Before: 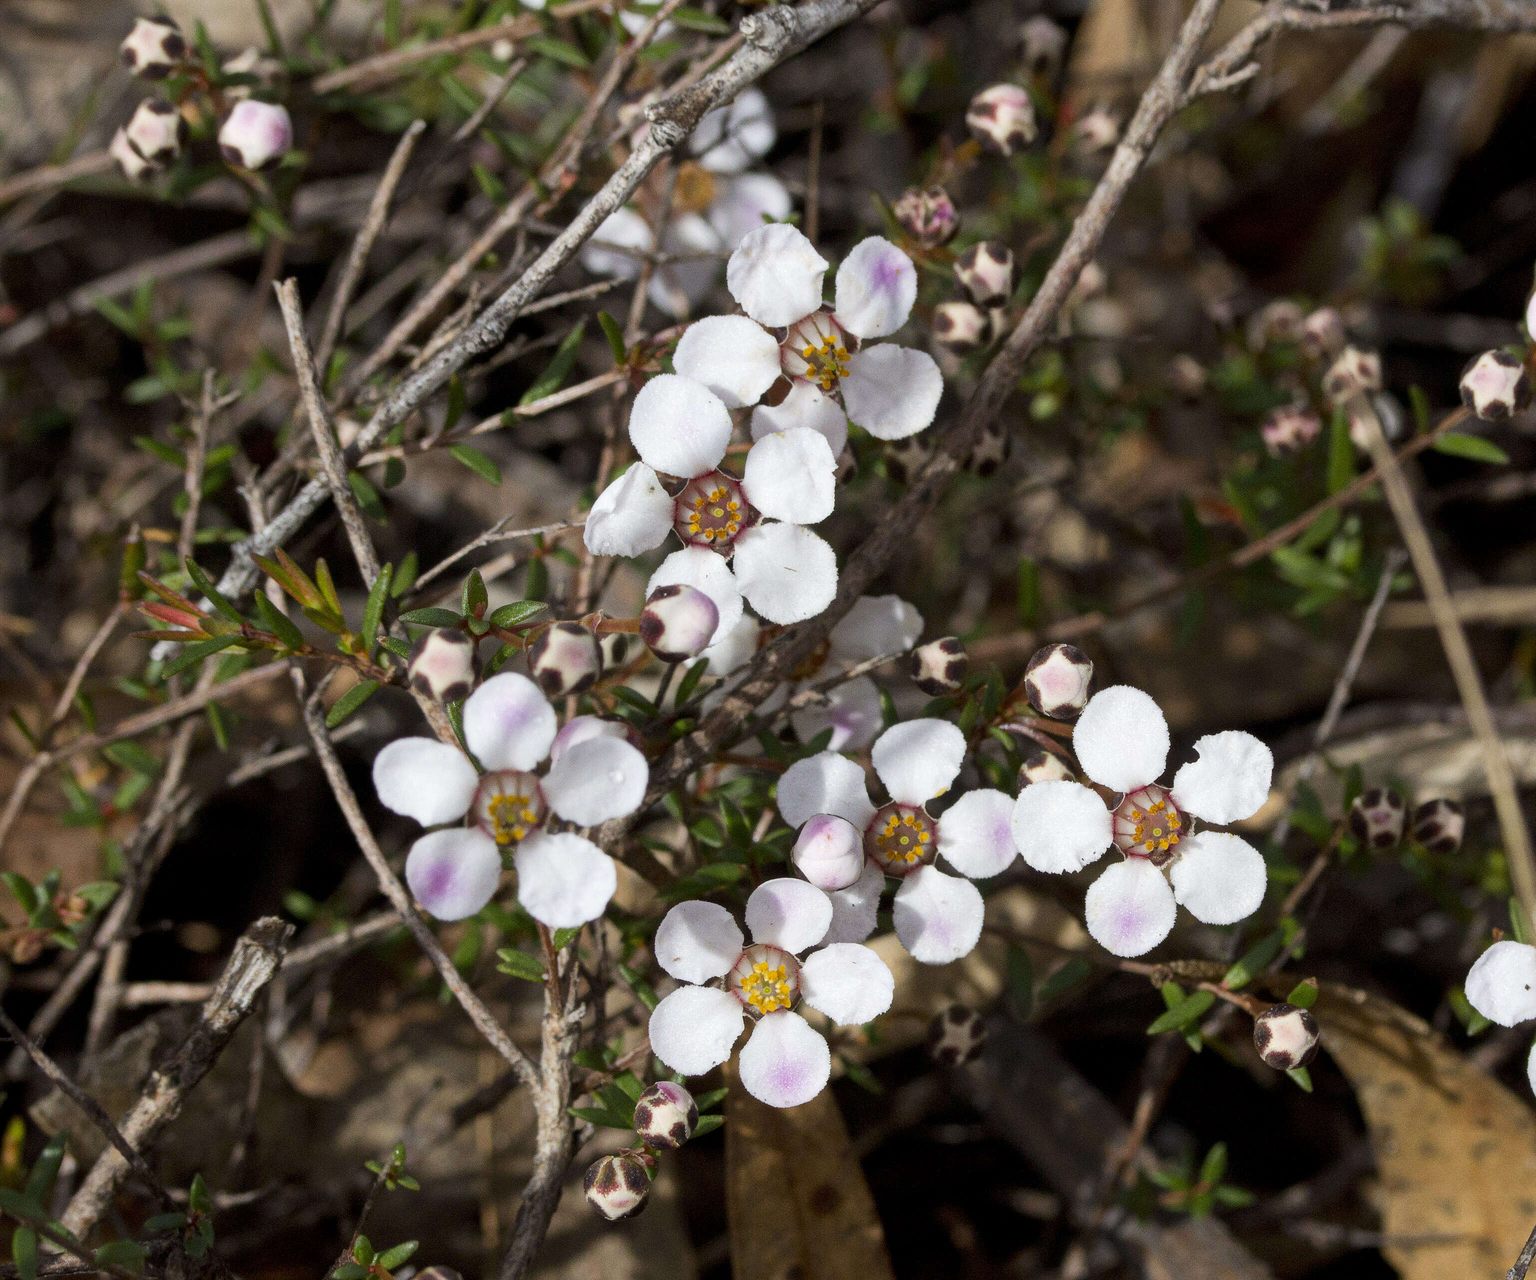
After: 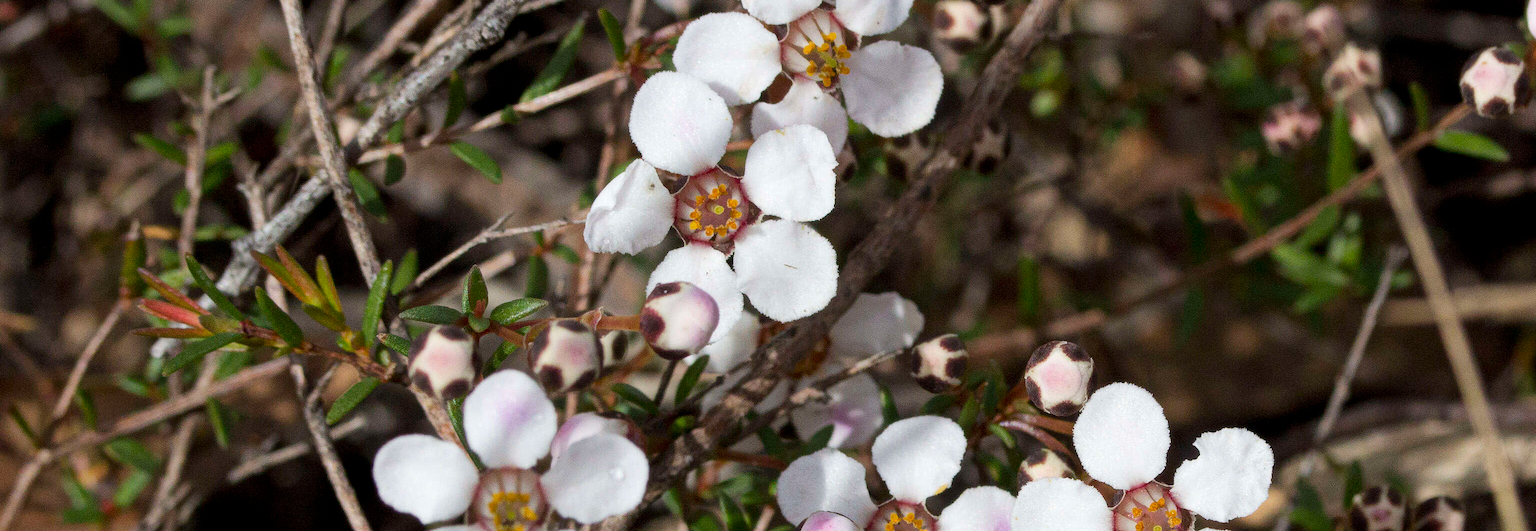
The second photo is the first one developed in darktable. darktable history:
crop and rotate: top 23.705%, bottom 34.805%
